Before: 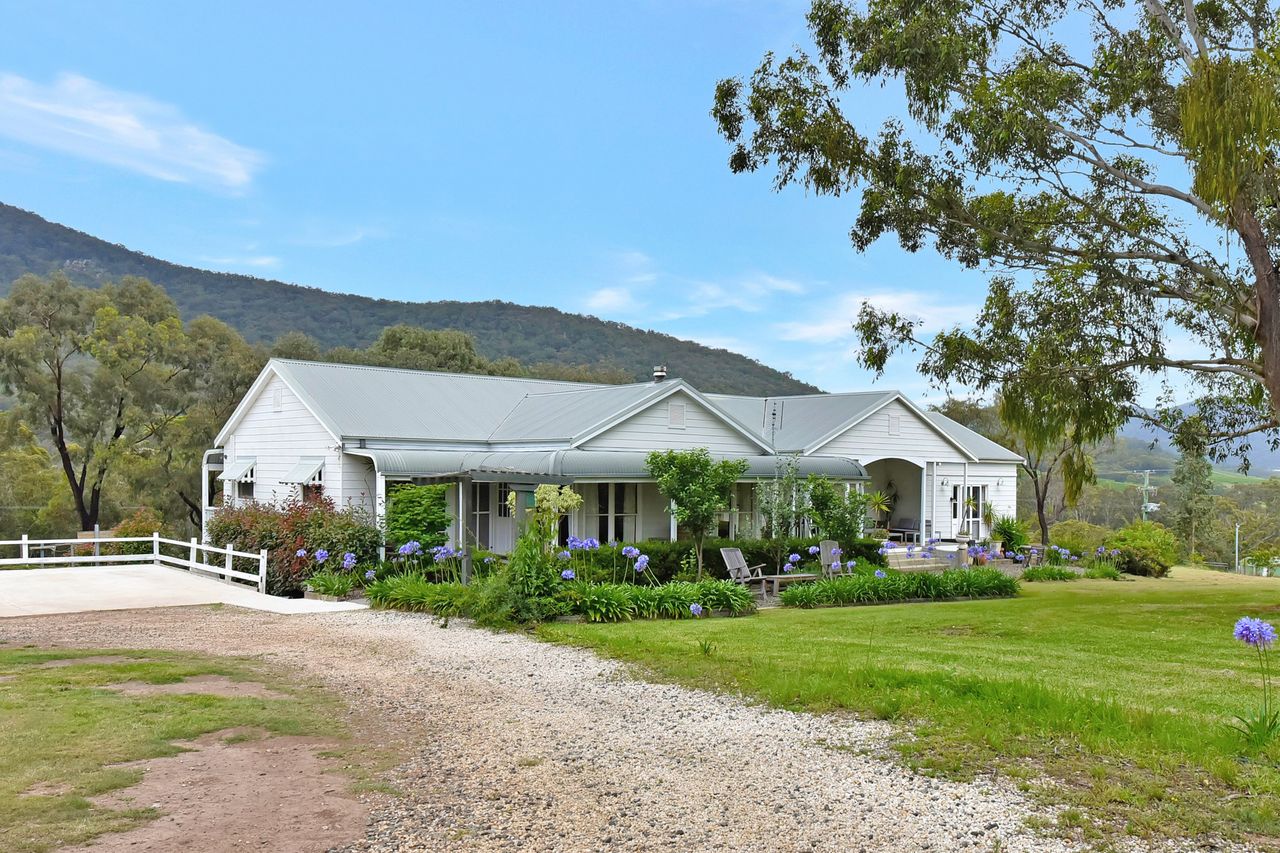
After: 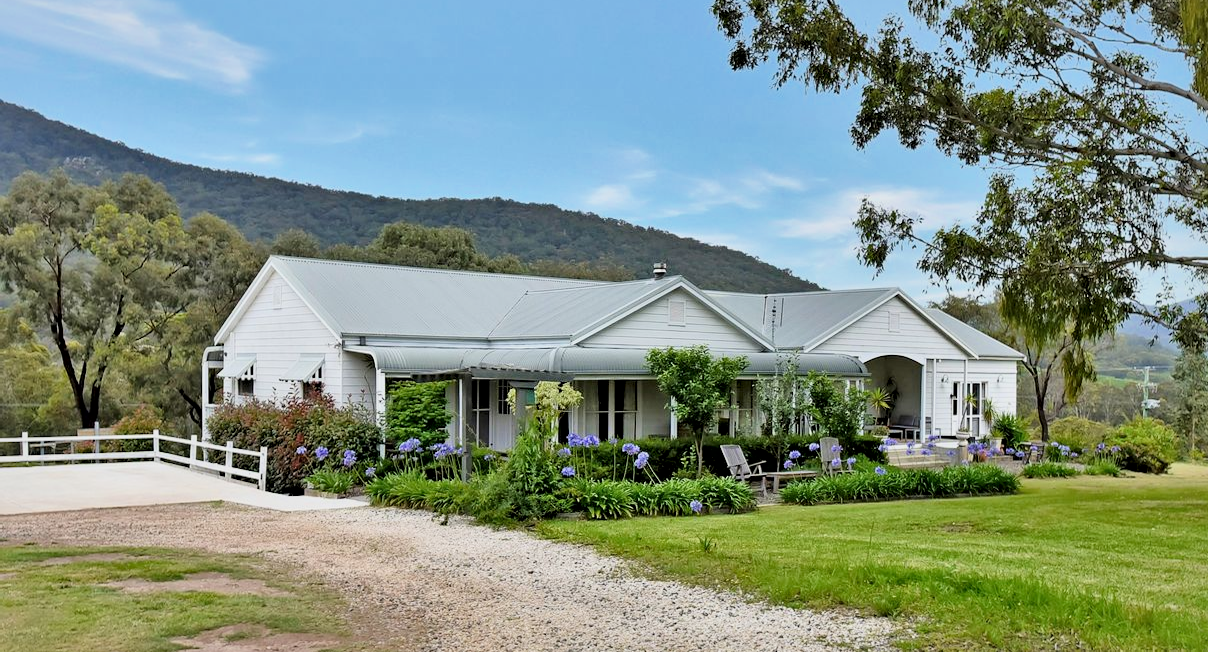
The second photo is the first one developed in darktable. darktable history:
local contrast: mode bilateral grid, contrast 24, coarseness 48, detail 152%, midtone range 0.2
filmic rgb: black relative exposure -7.87 EV, white relative exposure 4.18 EV, hardness 4.04, latitude 51.09%, contrast 1.009, shadows ↔ highlights balance 5.68%, color science v6 (2022)
crop and rotate: angle 0.046°, top 12.048%, right 5.49%, bottom 11.325%
